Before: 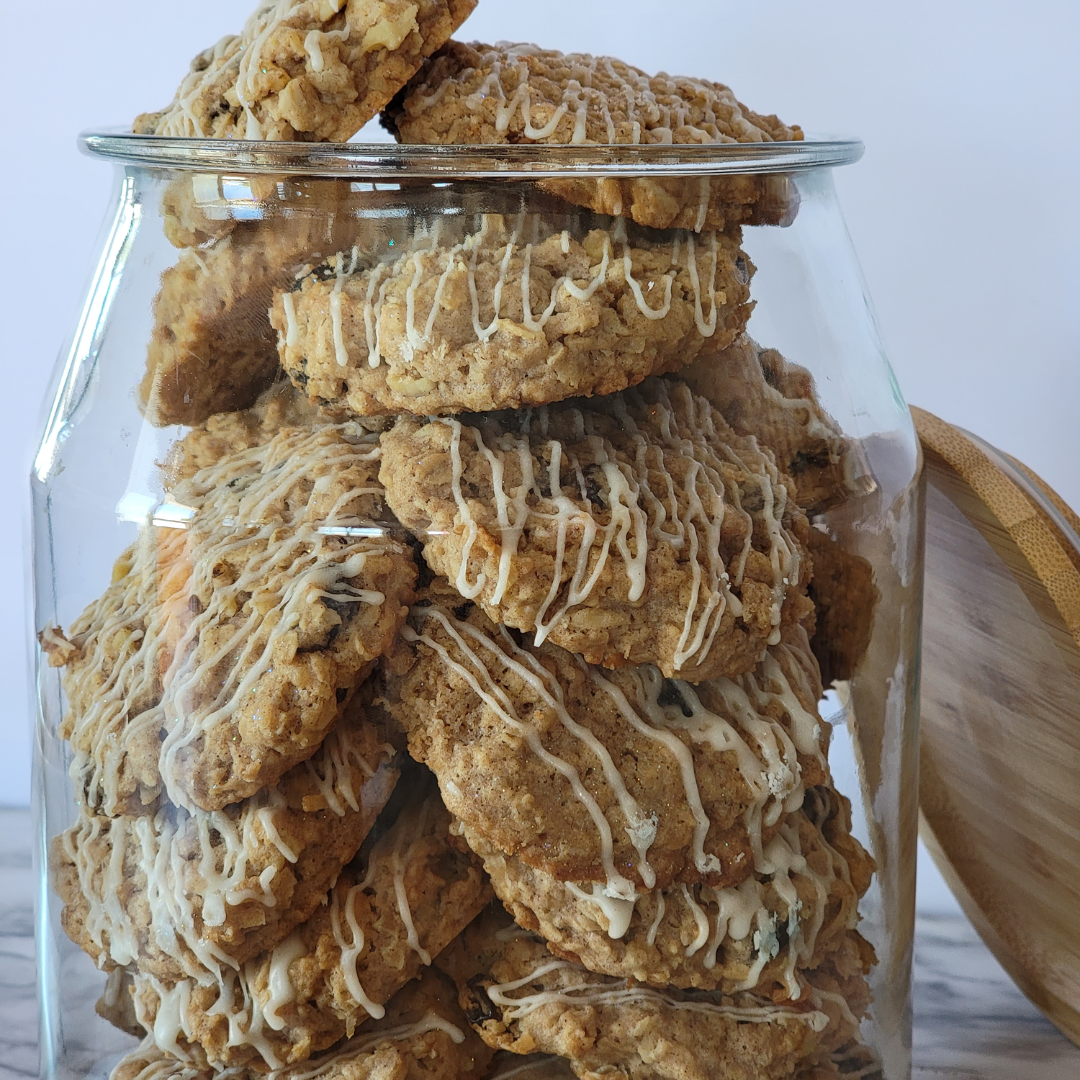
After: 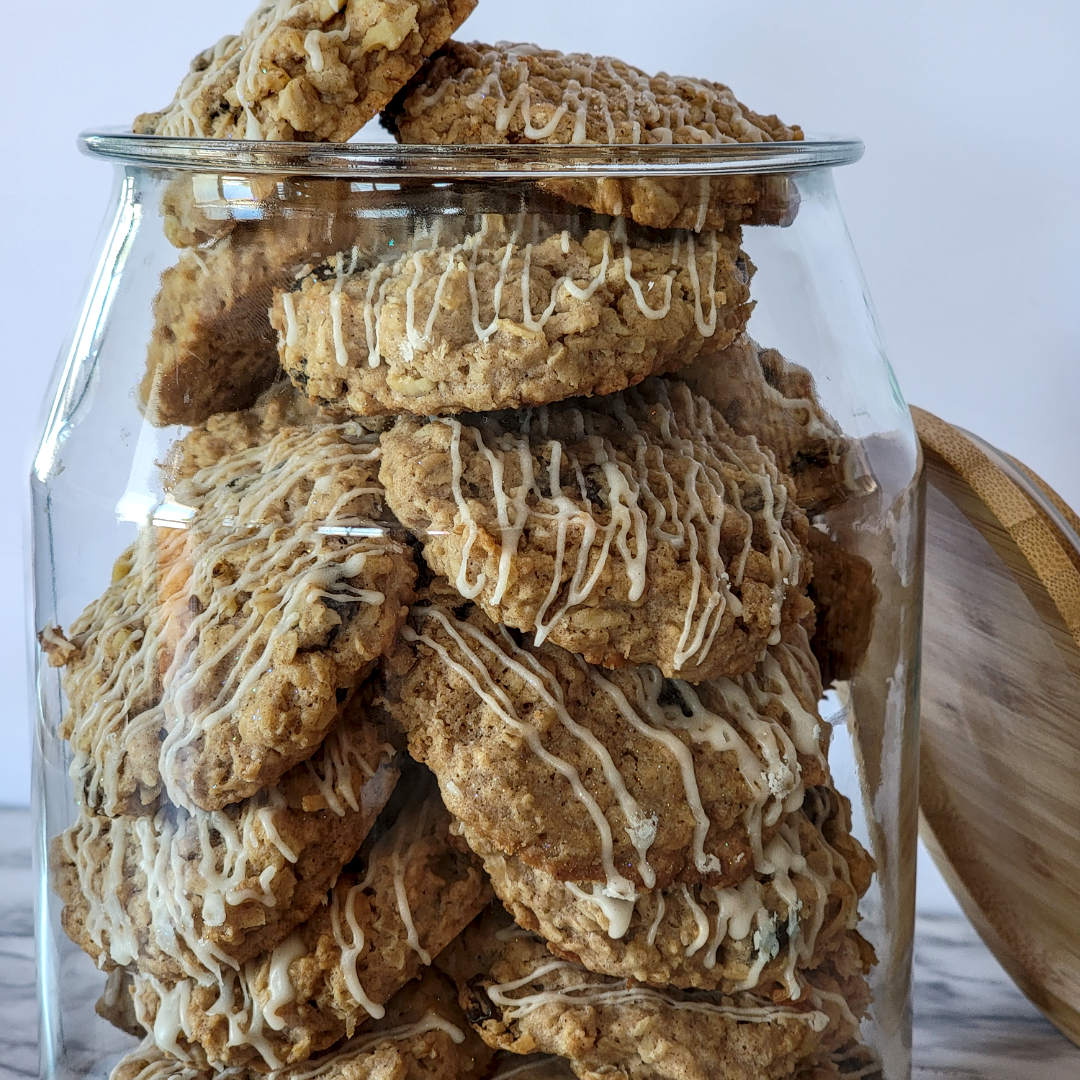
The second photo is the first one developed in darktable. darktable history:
local contrast: highlights 41%, shadows 63%, detail 136%, midtone range 0.515
